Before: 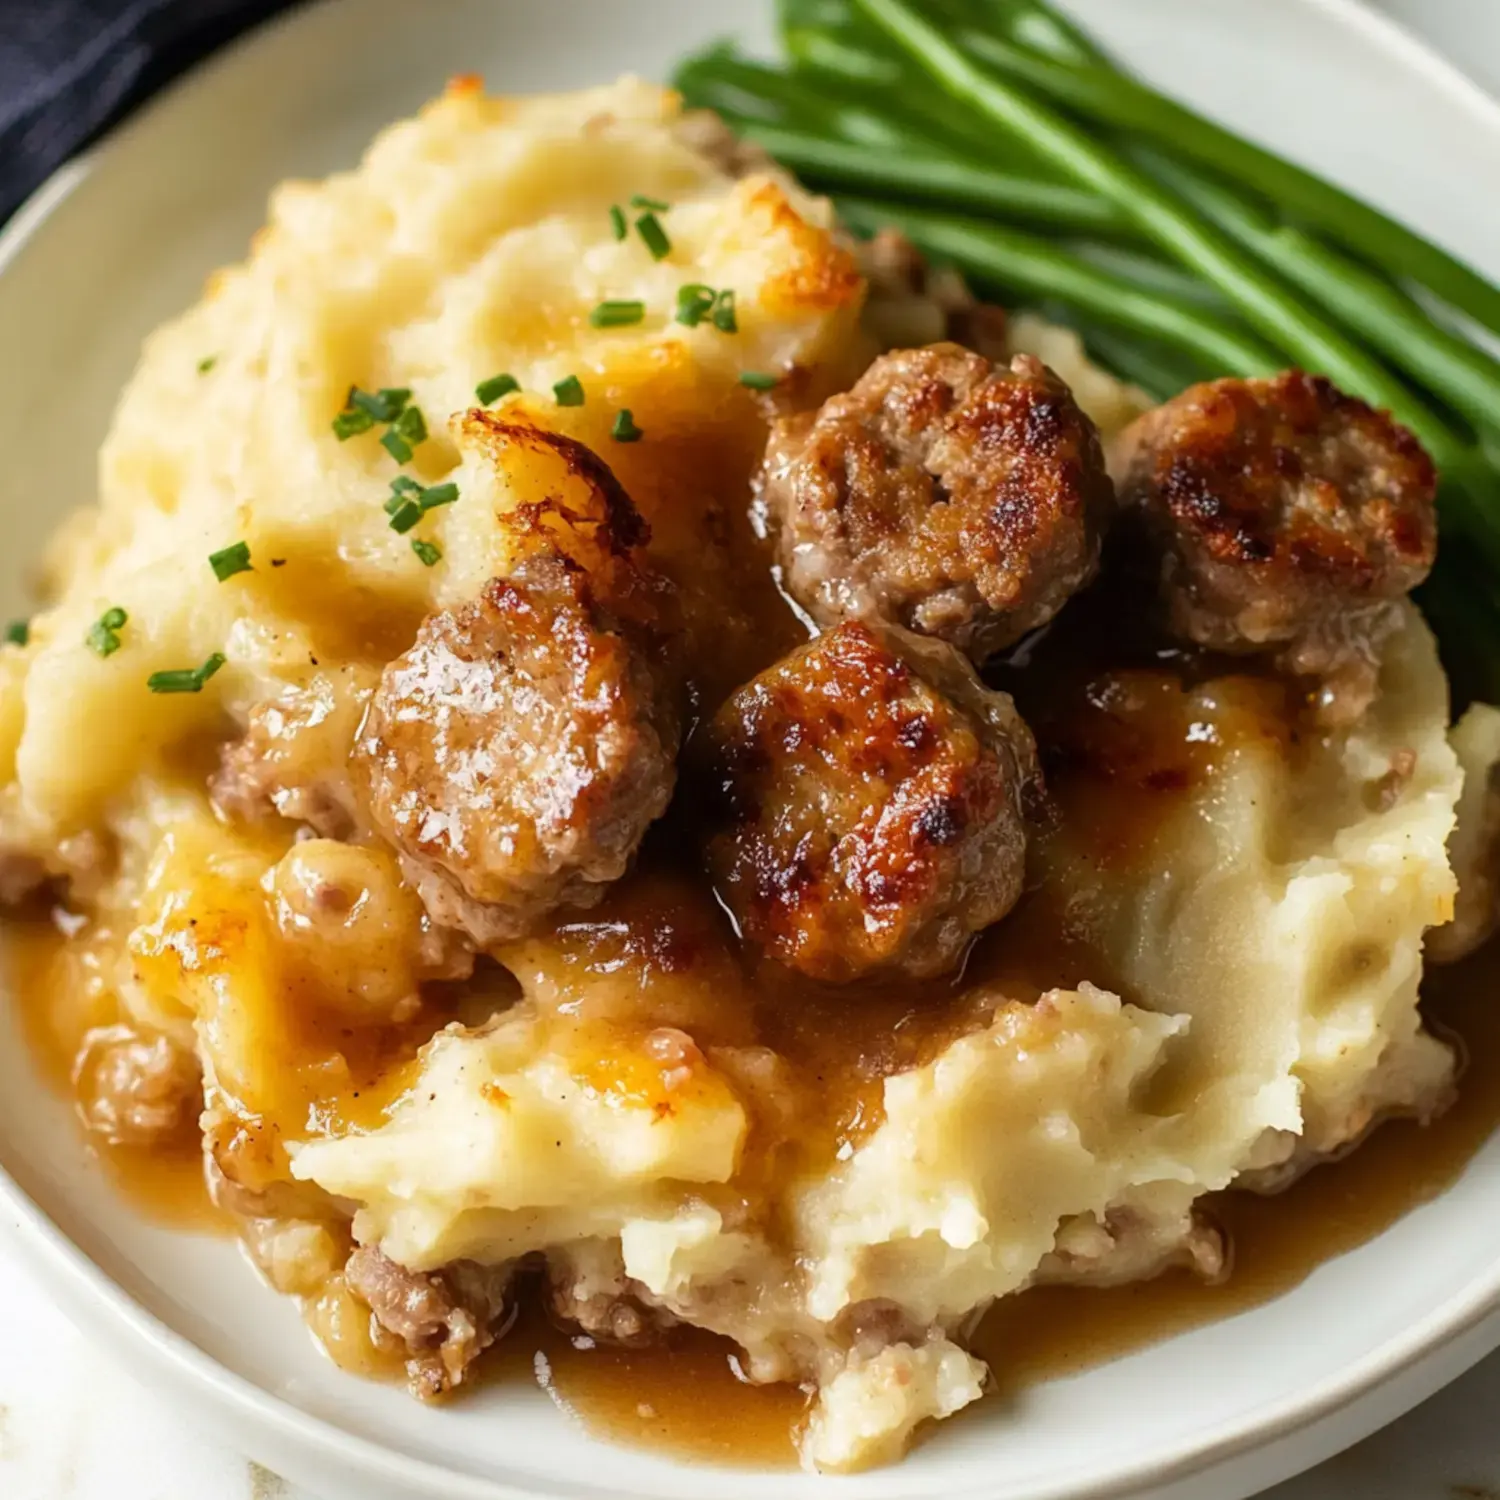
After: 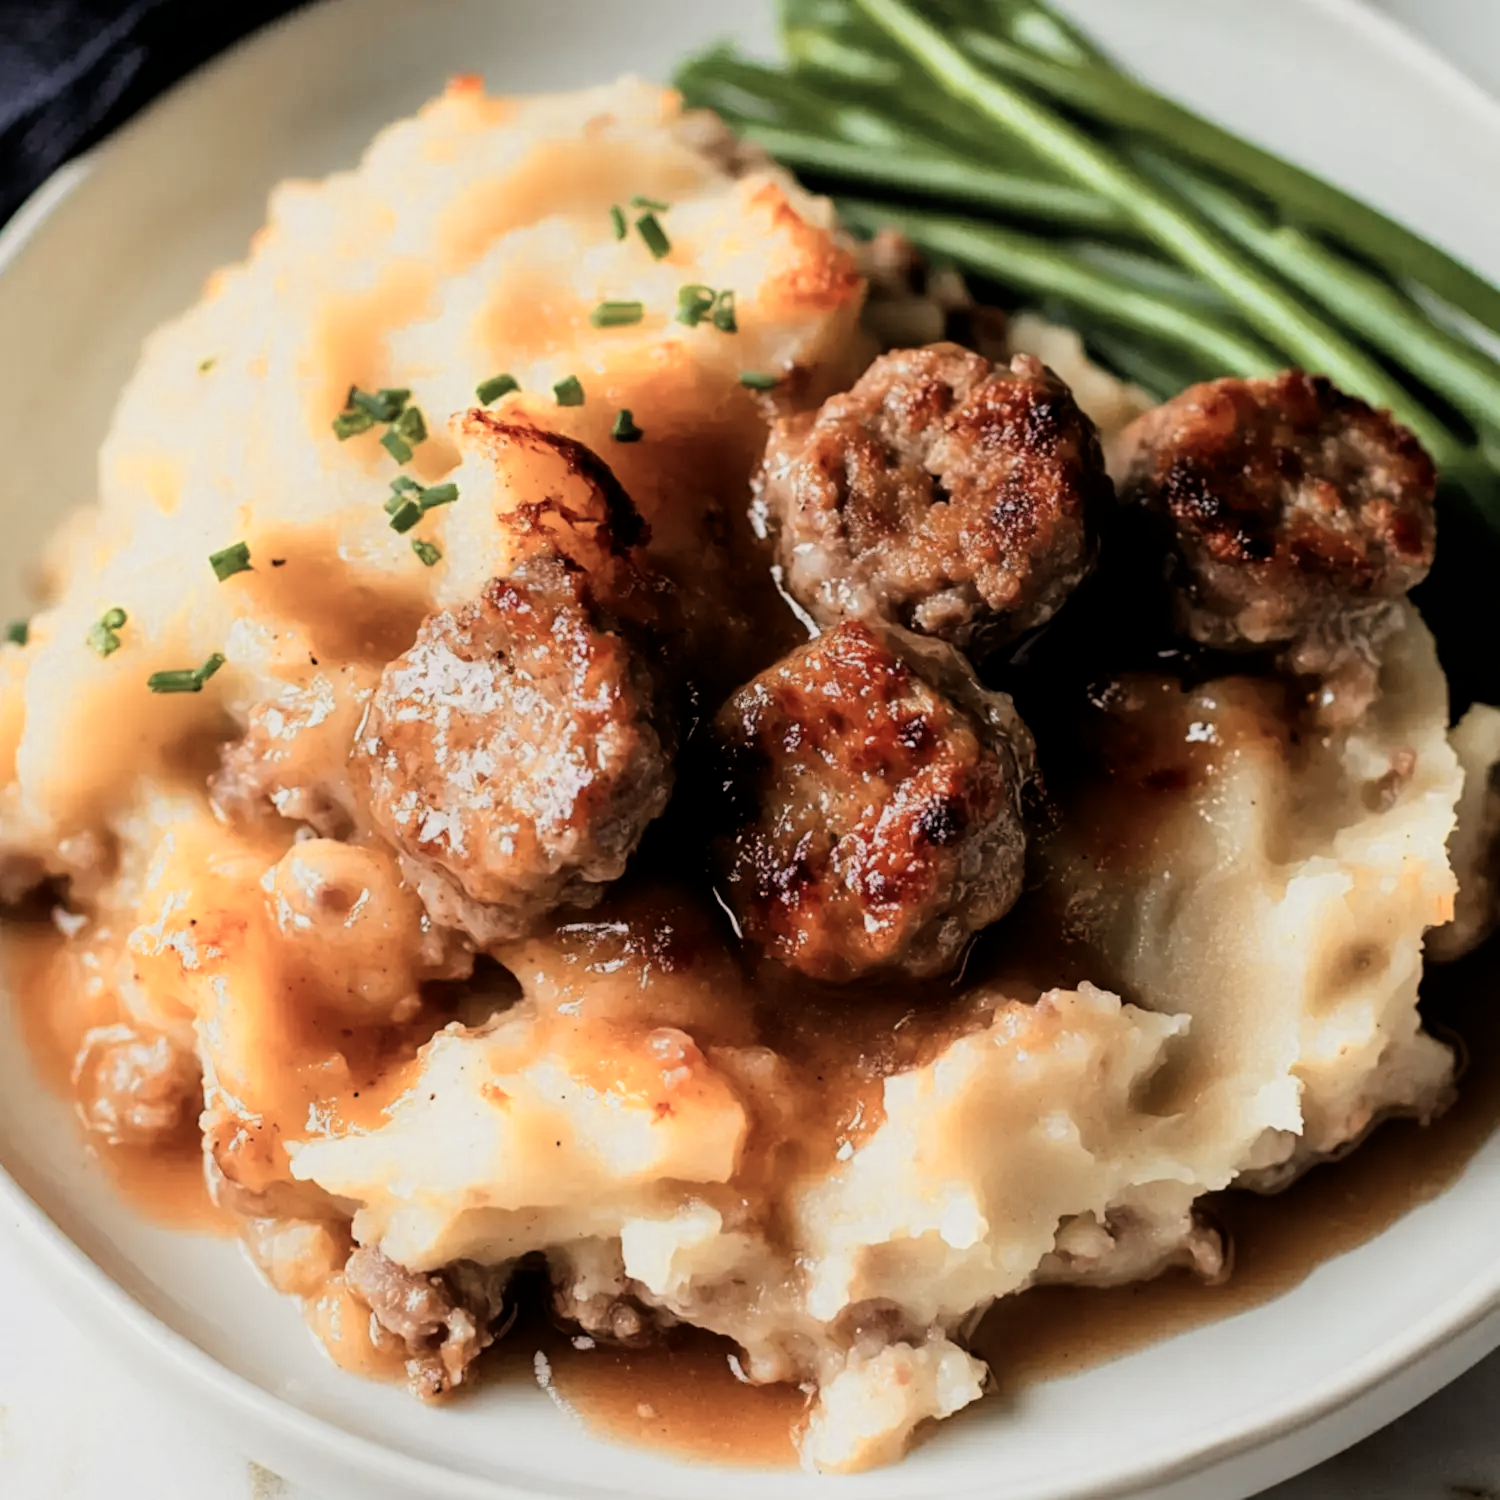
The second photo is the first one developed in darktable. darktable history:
color correction: highlights b* -0.045, saturation 0.986
filmic rgb: black relative exposure -5.05 EV, white relative exposure 3.53 EV, hardness 3.18, contrast 1.19, highlights saturation mix -28.82%
color zones: curves: ch0 [(0, 0.473) (0.001, 0.473) (0.226, 0.548) (0.4, 0.589) (0.525, 0.54) (0.728, 0.403) (0.999, 0.473) (1, 0.473)]; ch1 [(0, 0.619) (0.001, 0.619) (0.234, 0.388) (0.4, 0.372) (0.528, 0.422) (0.732, 0.53) (0.999, 0.619) (1, 0.619)]; ch2 [(0, 0.547) (0.001, 0.547) (0.226, 0.45) (0.4, 0.525) (0.525, 0.585) (0.8, 0.511) (0.999, 0.547) (1, 0.547)]
